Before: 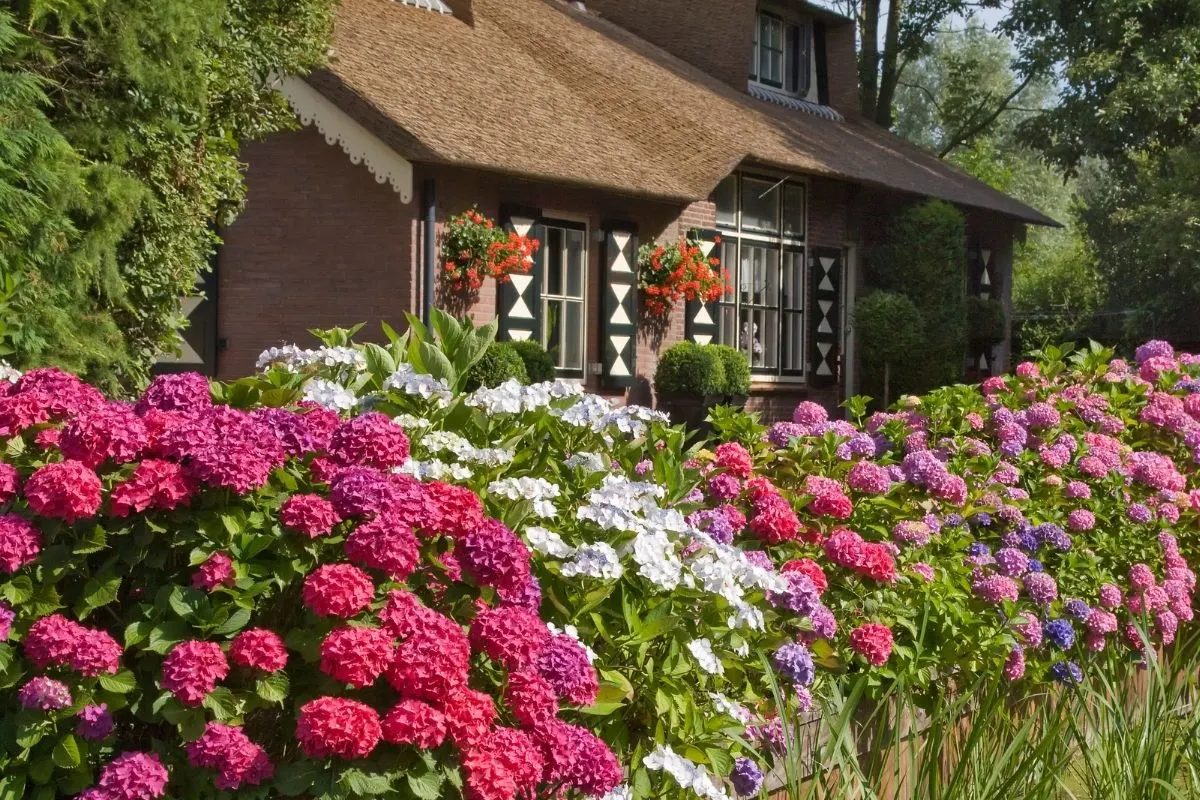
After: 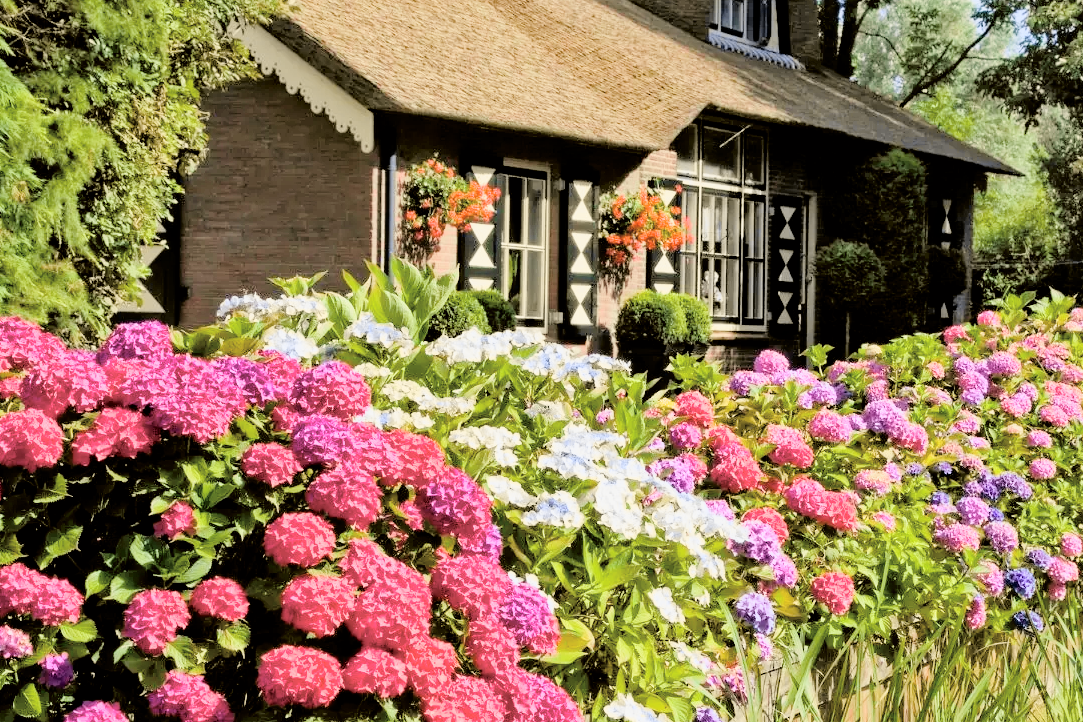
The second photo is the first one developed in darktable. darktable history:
tone curve: curves: ch0 [(0.017, 0) (0.122, 0.046) (0.295, 0.297) (0.449, 0.505) (0.559, 0.629) (0.729, 0.796) (0.879, 0.898) (1, 0.97)]; ch1 [(0, 0) (0.393, 0.4) (0.447, 0.447) (0.485, 0.497) (0.522, 0.503) (0.539, 0.52) (0.606, 0.6) (0.696, 0.679) (1, 1)]; ch2 [(0, 0) (0.369, 0.388) (0.449, 0.431) (0.499, 0.501) (0.516, 0.536) (0.604, 0.599) (0.741, 0.763) (1, 1)], color space Lab, independent channels, preserve colors none
crop: left 3.305%, top 6.436%, right 6.389%, bottom 3.258%
filmic rgb: black relative exposure -3.92 EV, white relative exposure 3.14 EV, hardness 2.87
exposure: black level correction -0.002, exposure 0.54 EV, compensate highlight preservation false
color balance rgb: perceptual saturation grading › global saturation 20%, perceptual saturation grading › highlights -25%, perceptual saturation grading › shadows 25%
haze removal: compatibility mode true, adaptive false
contrast brightness saturation: brightness 0.15
